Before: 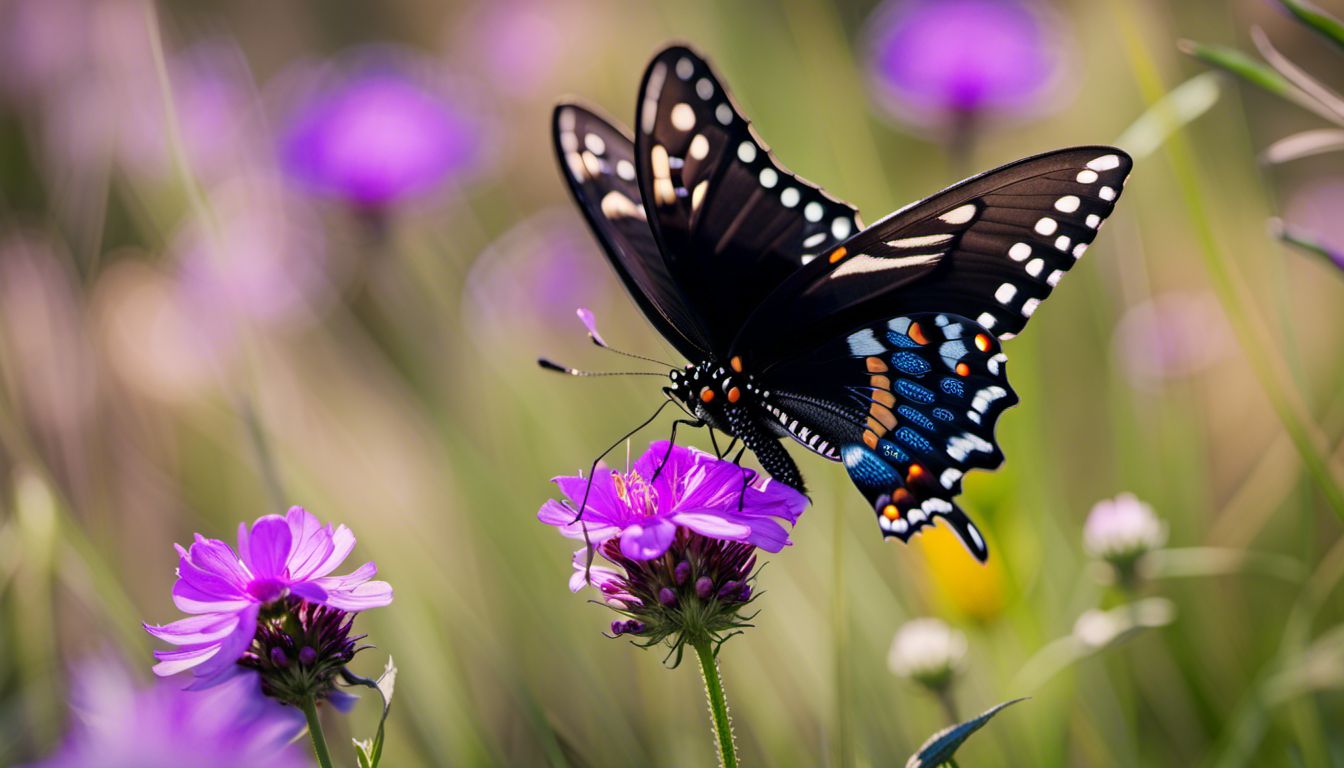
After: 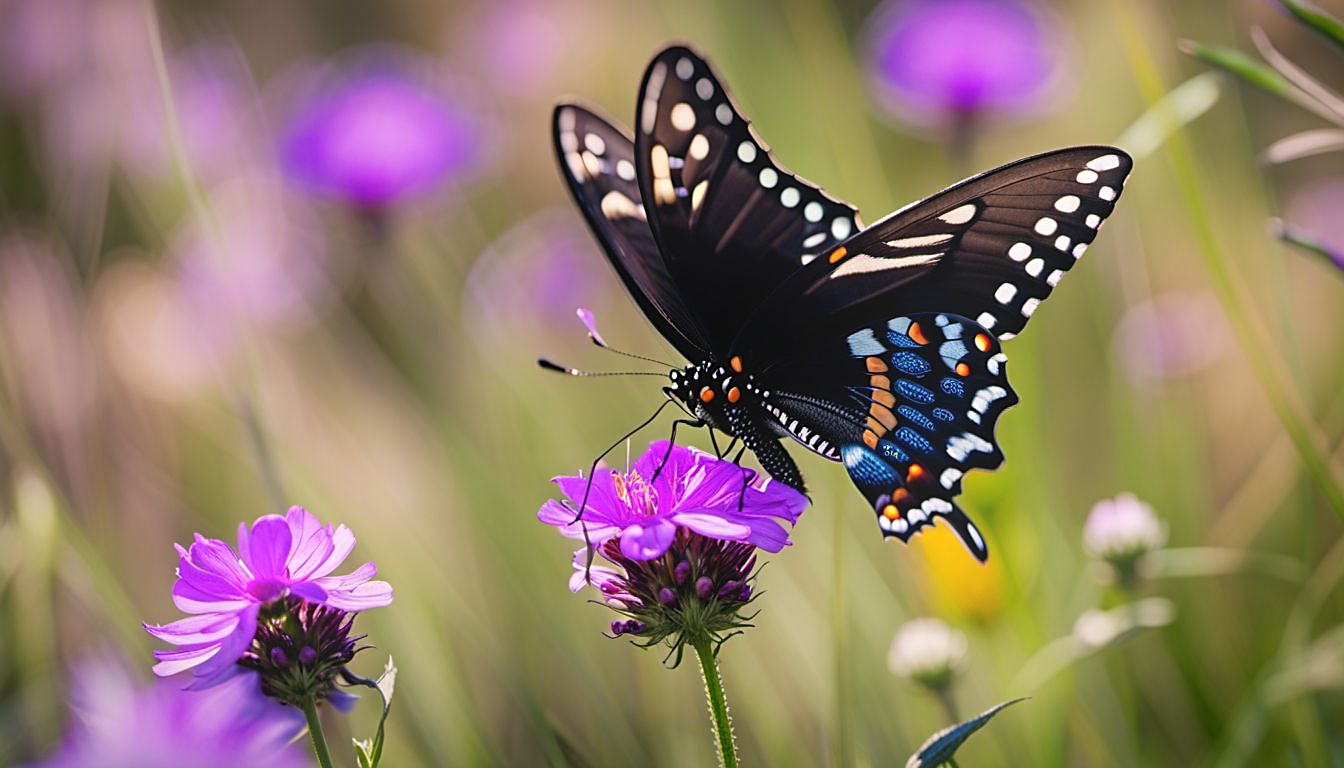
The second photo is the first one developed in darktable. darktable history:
bloom: on, module defaults
sharpen: on, module defaults
